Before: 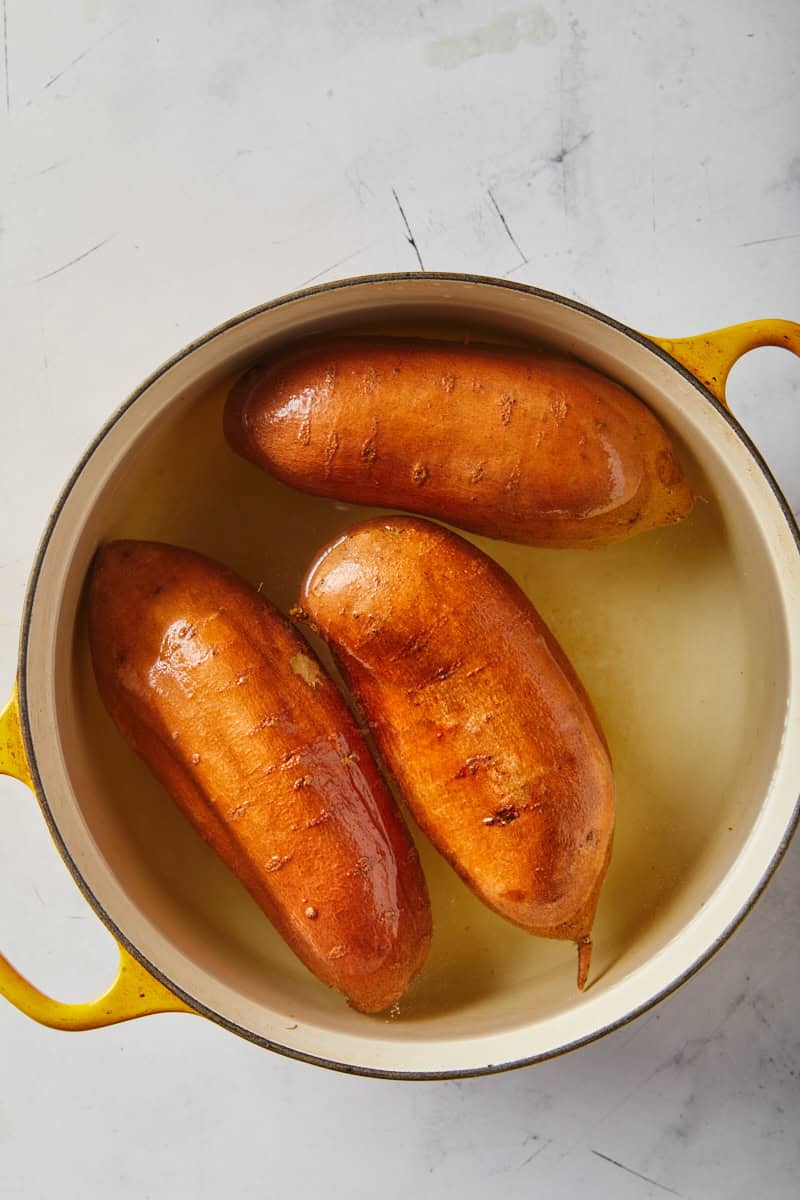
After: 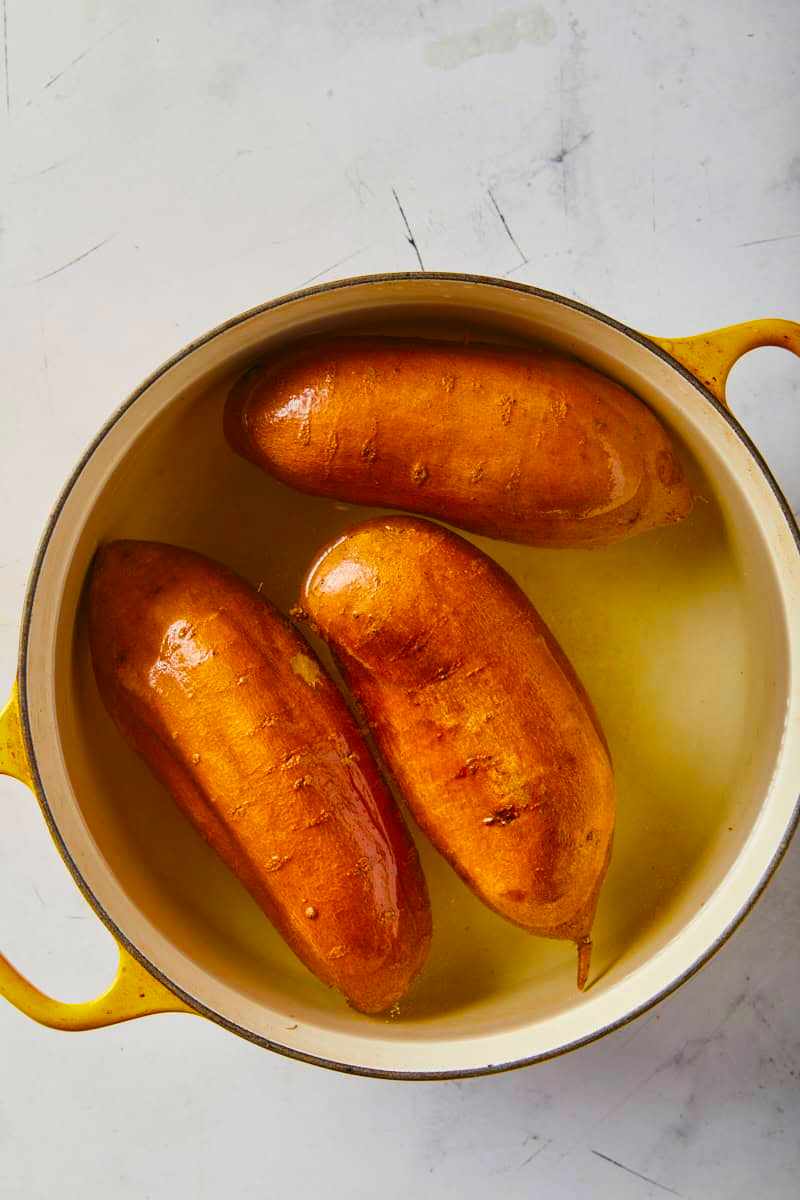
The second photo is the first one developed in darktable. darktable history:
color balance rgb: linear chroma grading › mid-tones 8.036%, perceptual saturation grading › global saturation 36.455%
